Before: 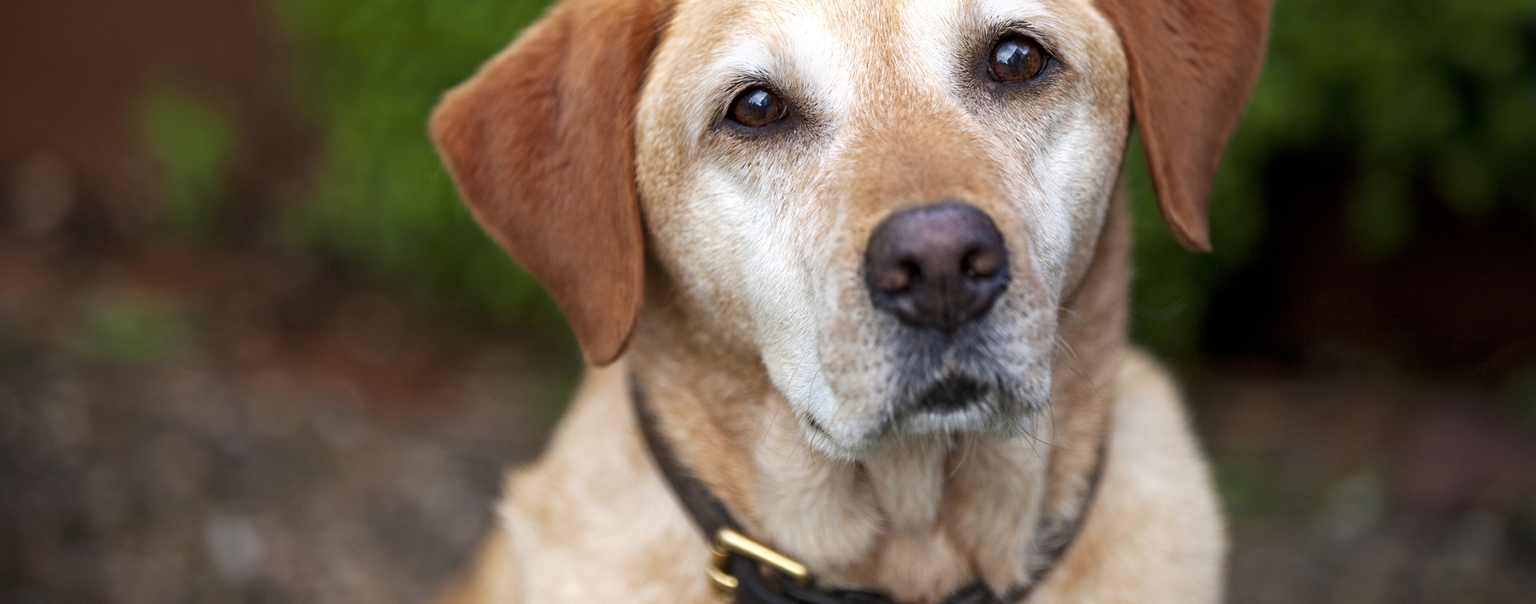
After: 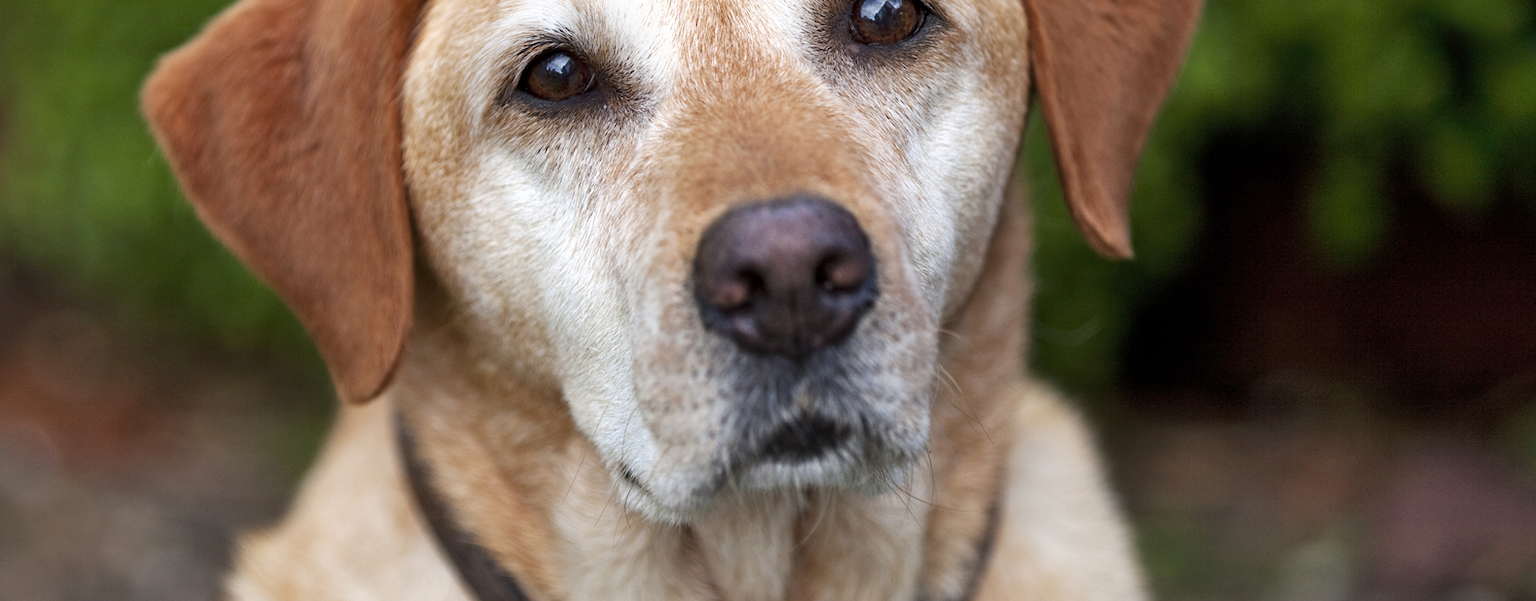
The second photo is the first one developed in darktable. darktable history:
shadows and highlights: soften with gaussian
crop and rotate: left 20.74%, top 7.912%, right 0.375%, bottom 13.378%
